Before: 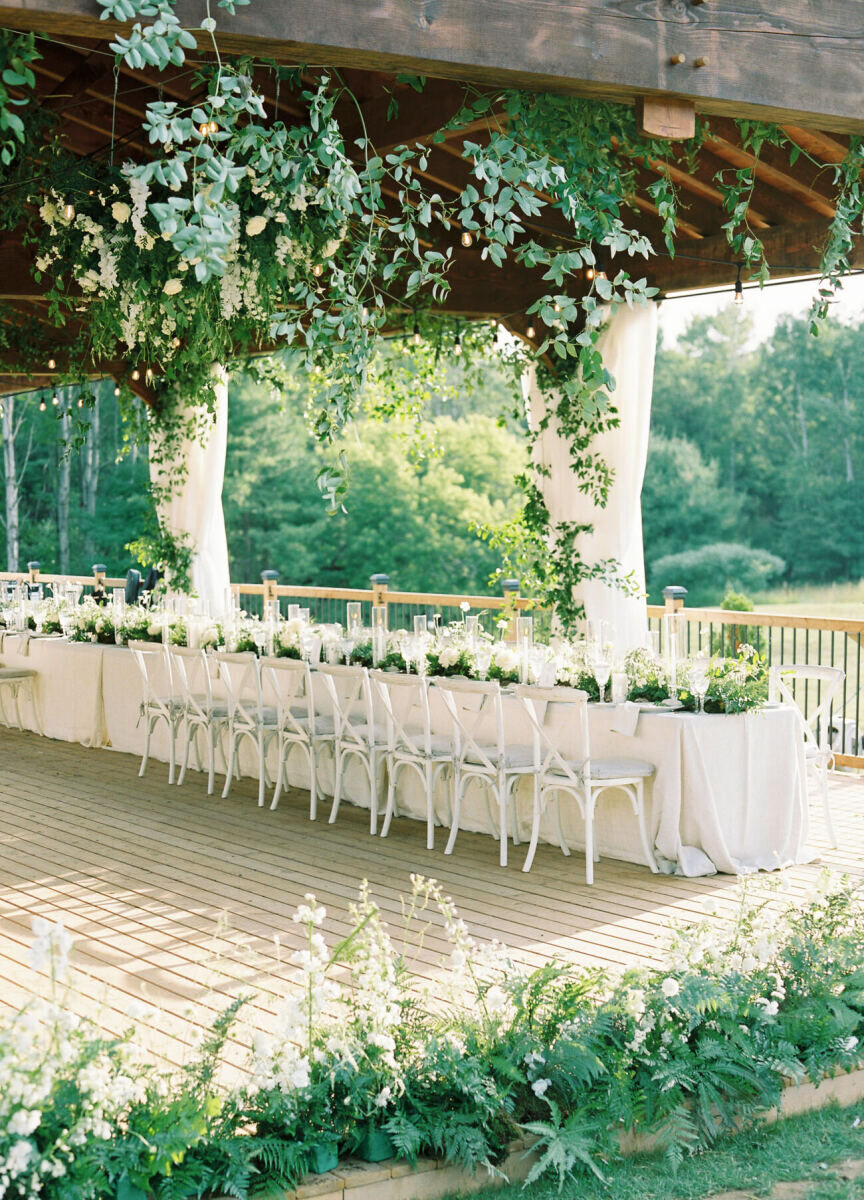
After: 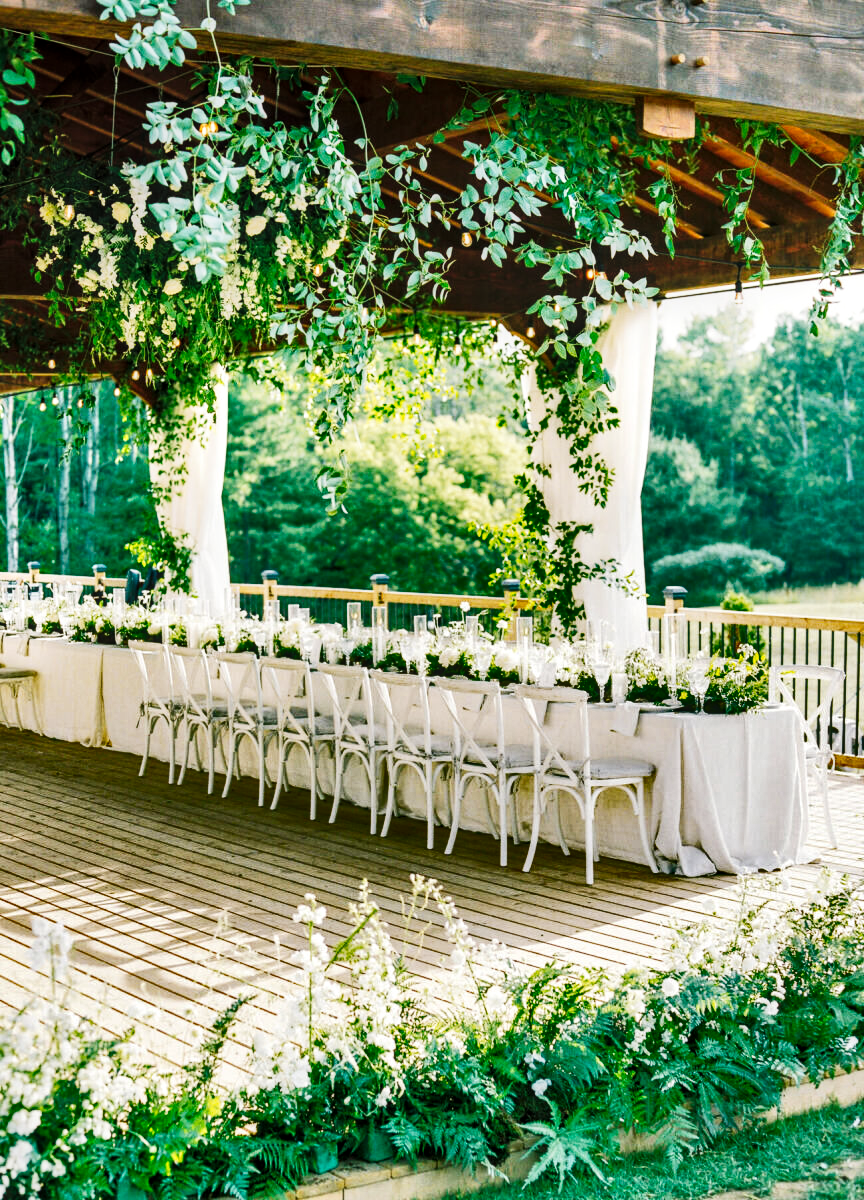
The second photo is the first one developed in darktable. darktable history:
tone curve: curves: ch0 [(0, 0) (0.195, 0.109) (0.751, 0.848) (1, 1)], preserve colors none
local contrast: detail 130%
shadows and highlights: shadows 24.66, highlights -79.8, highlights color adjustment 41.23%, soften with gaussian
contrast brightness saturation: contrast 0.071, brightness 0.076, saturation 0.178
